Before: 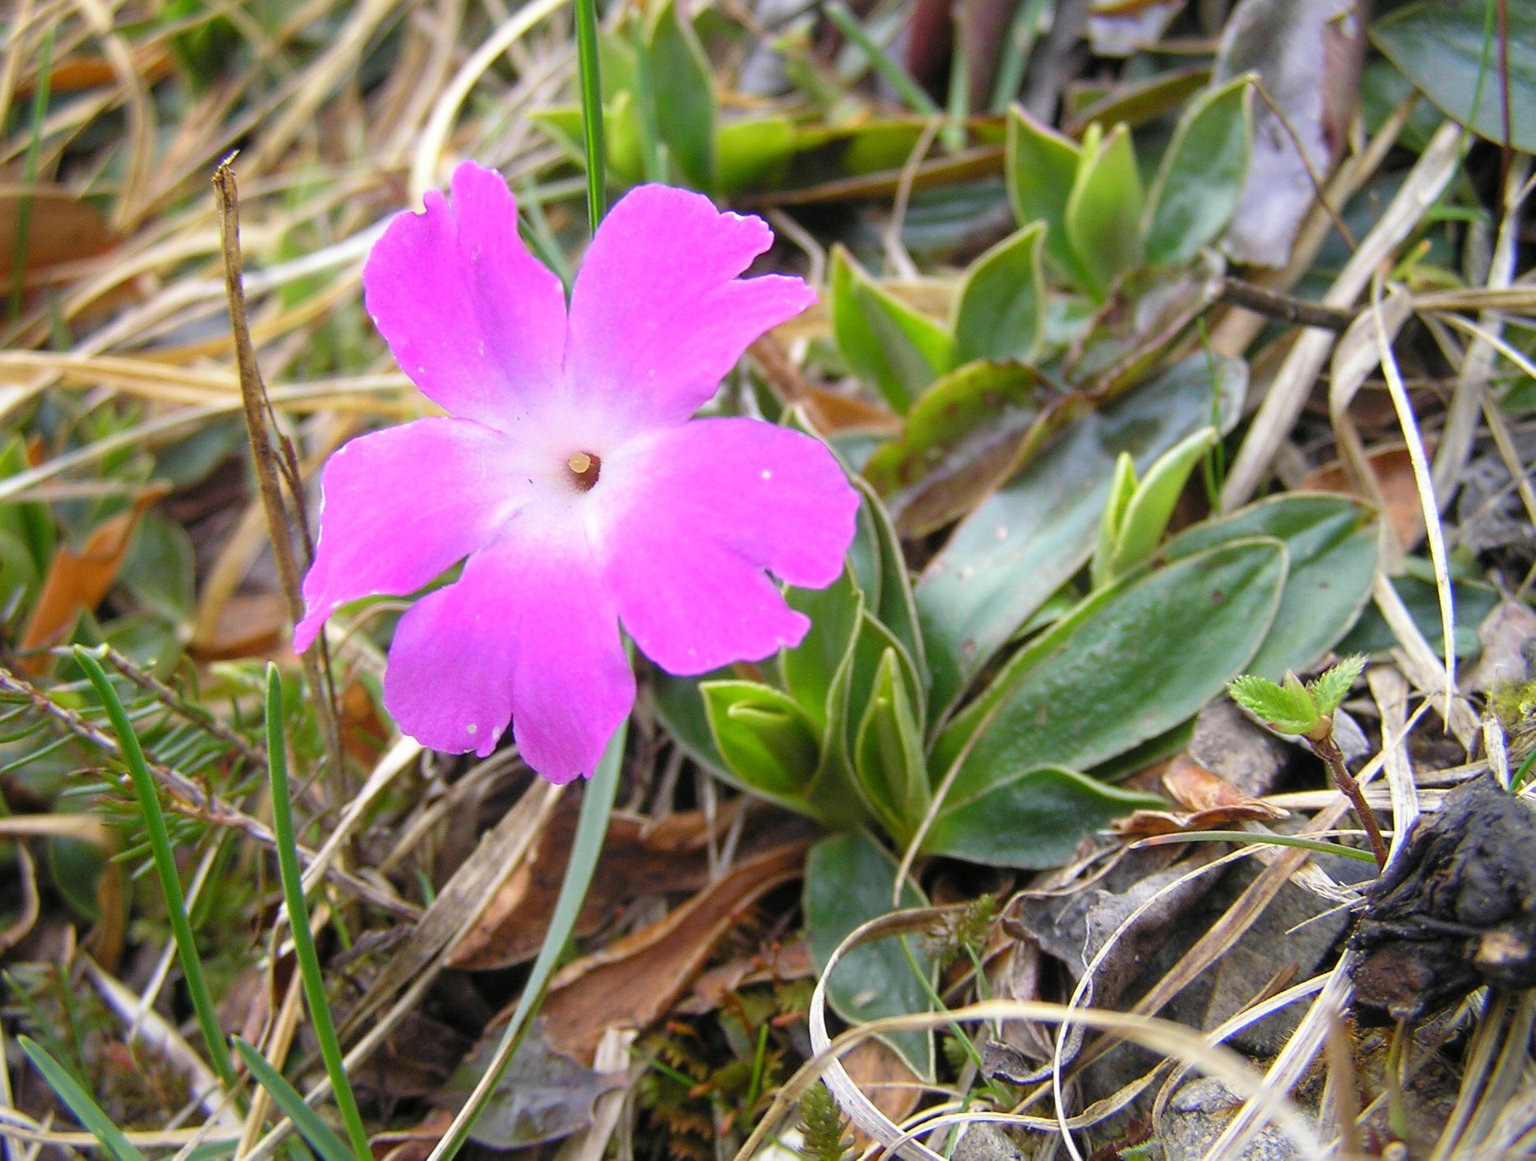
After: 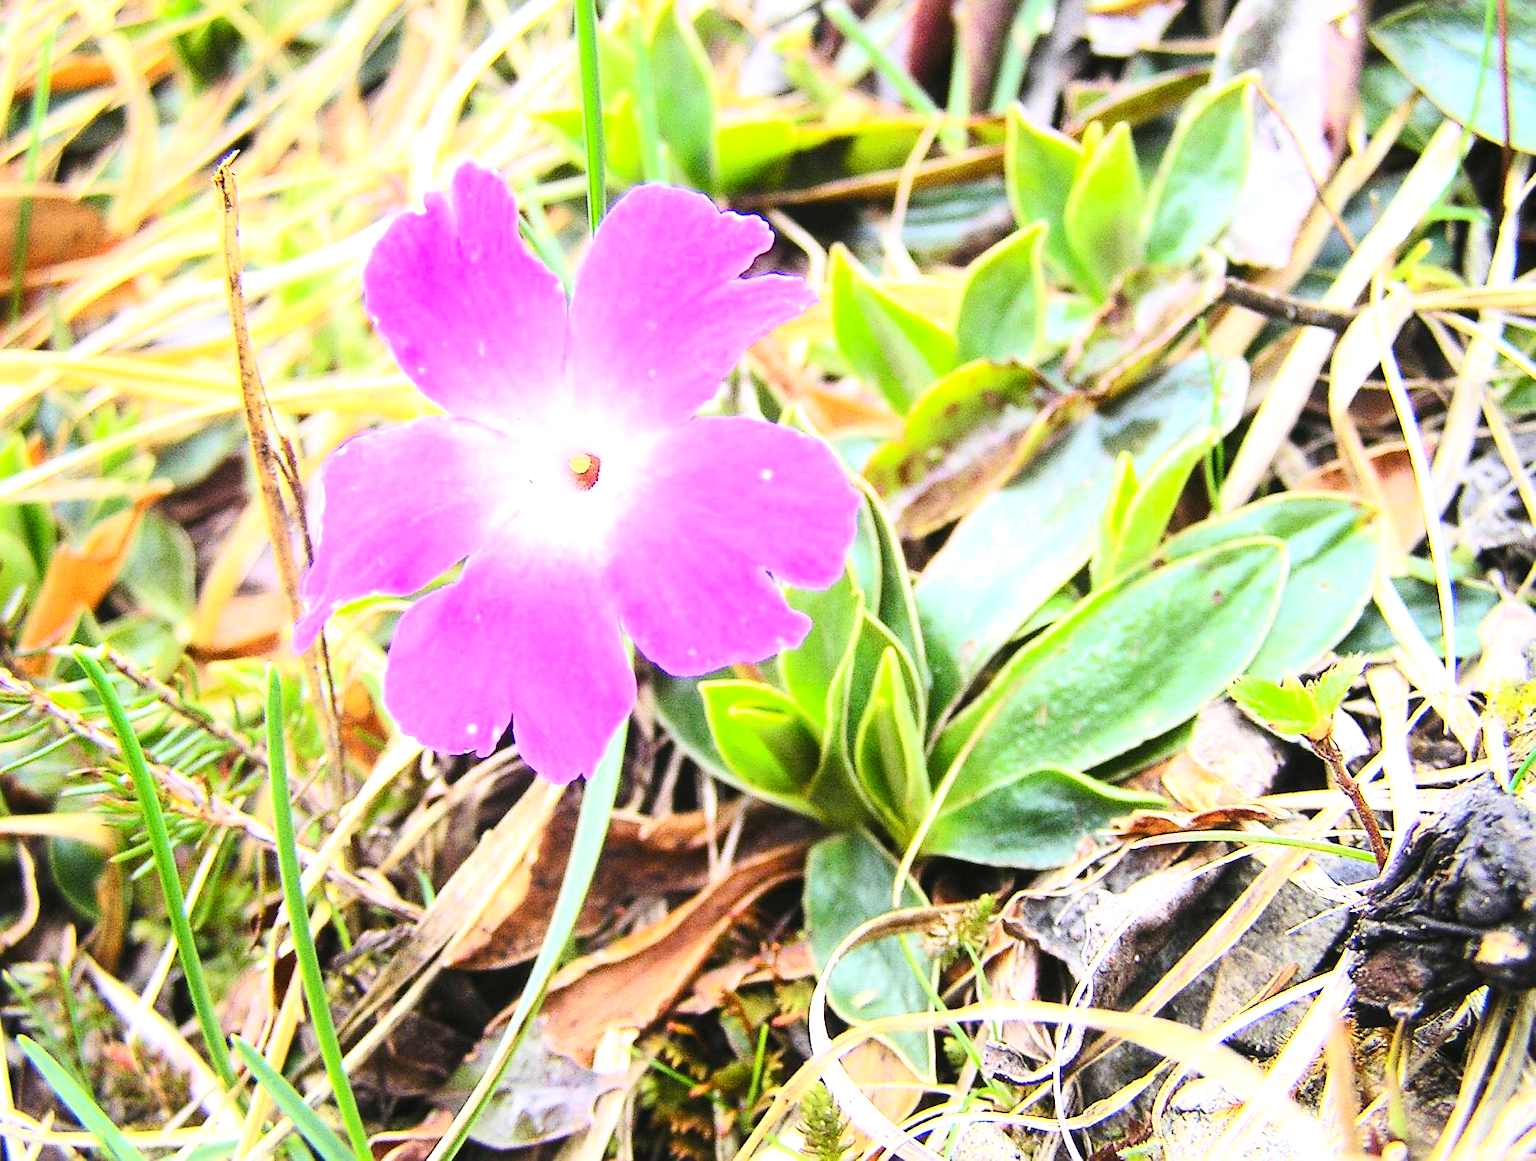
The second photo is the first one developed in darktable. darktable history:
exposure: black level correction -0.002, exposure 1.35 EV, compensate highlight preservation false
sharpen: on, module defaults
contrast brightness saturation: contrast 0.4, brightness 0.1, saturation 0.21
